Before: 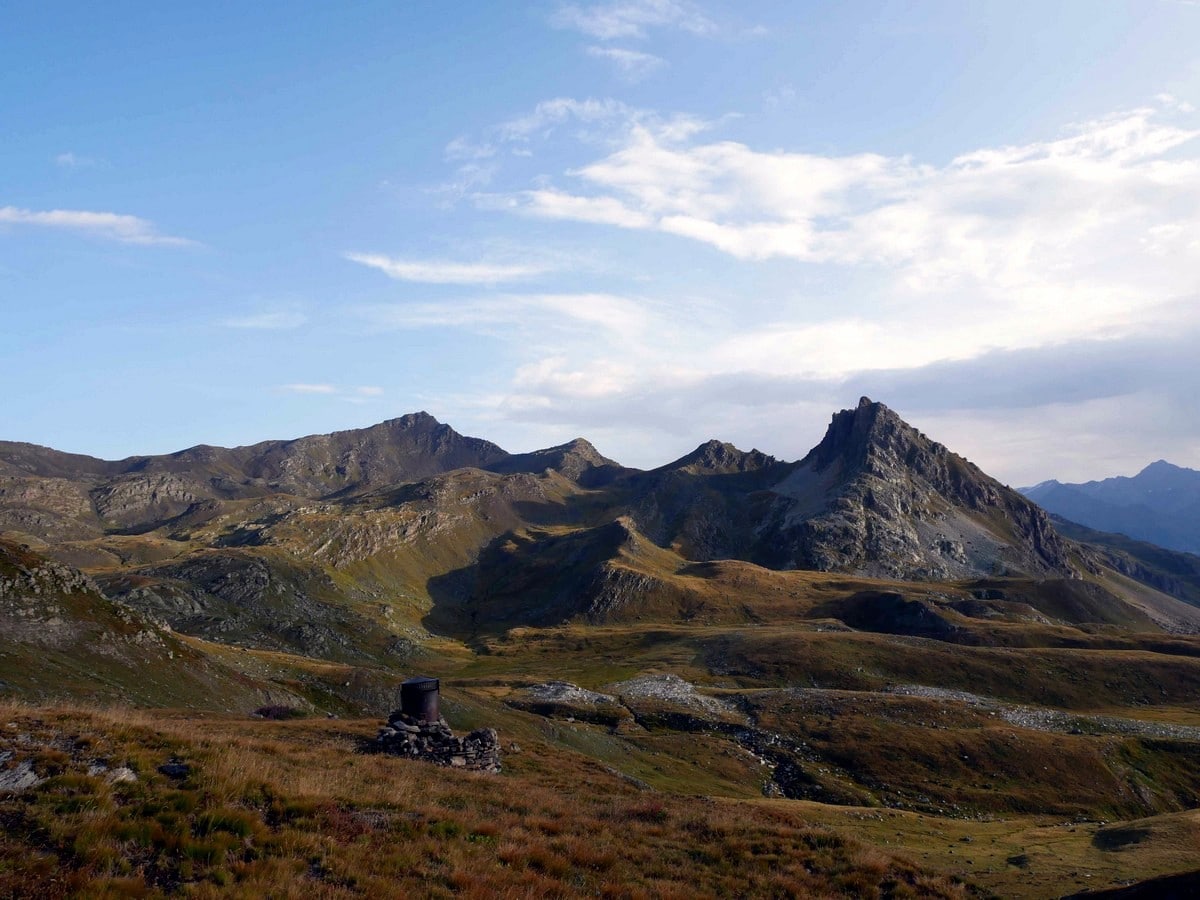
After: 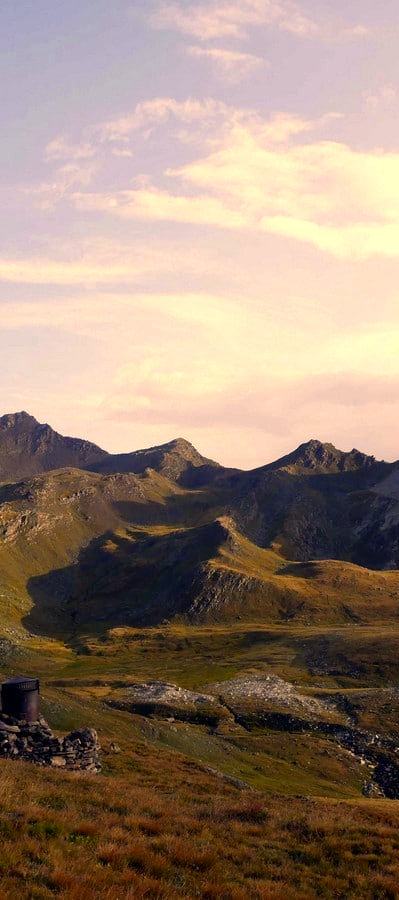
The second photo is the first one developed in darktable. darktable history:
crop: left 33.36%, right 33.36%
exposure: exposure 0.2 EV, compensate highlight preservation false
color correction: highlights a* 15, highlights b* 31.55
